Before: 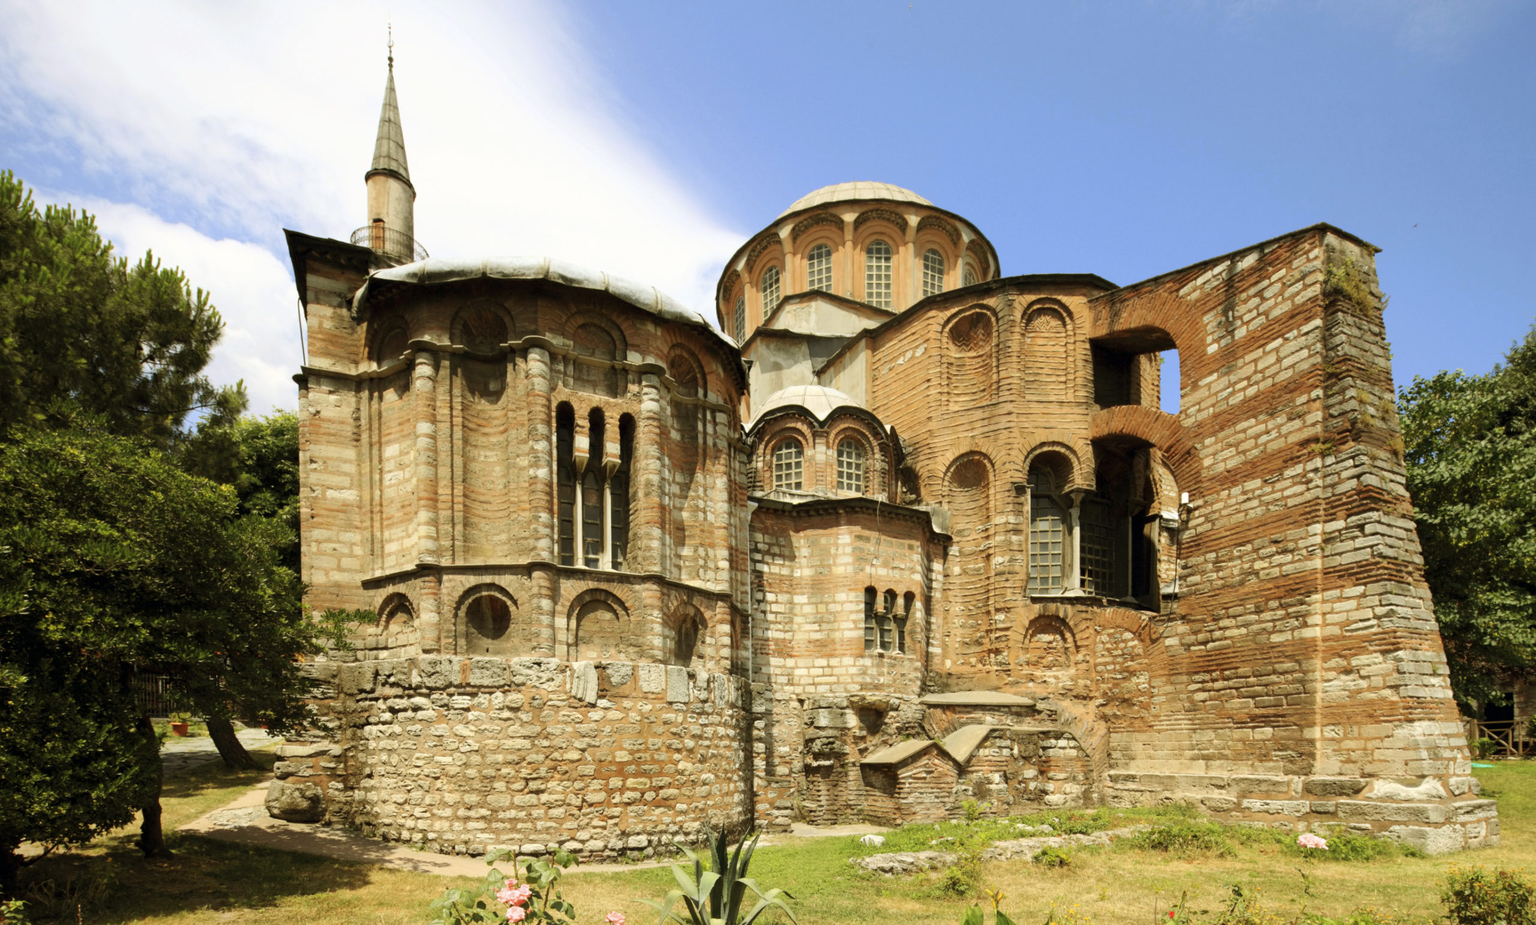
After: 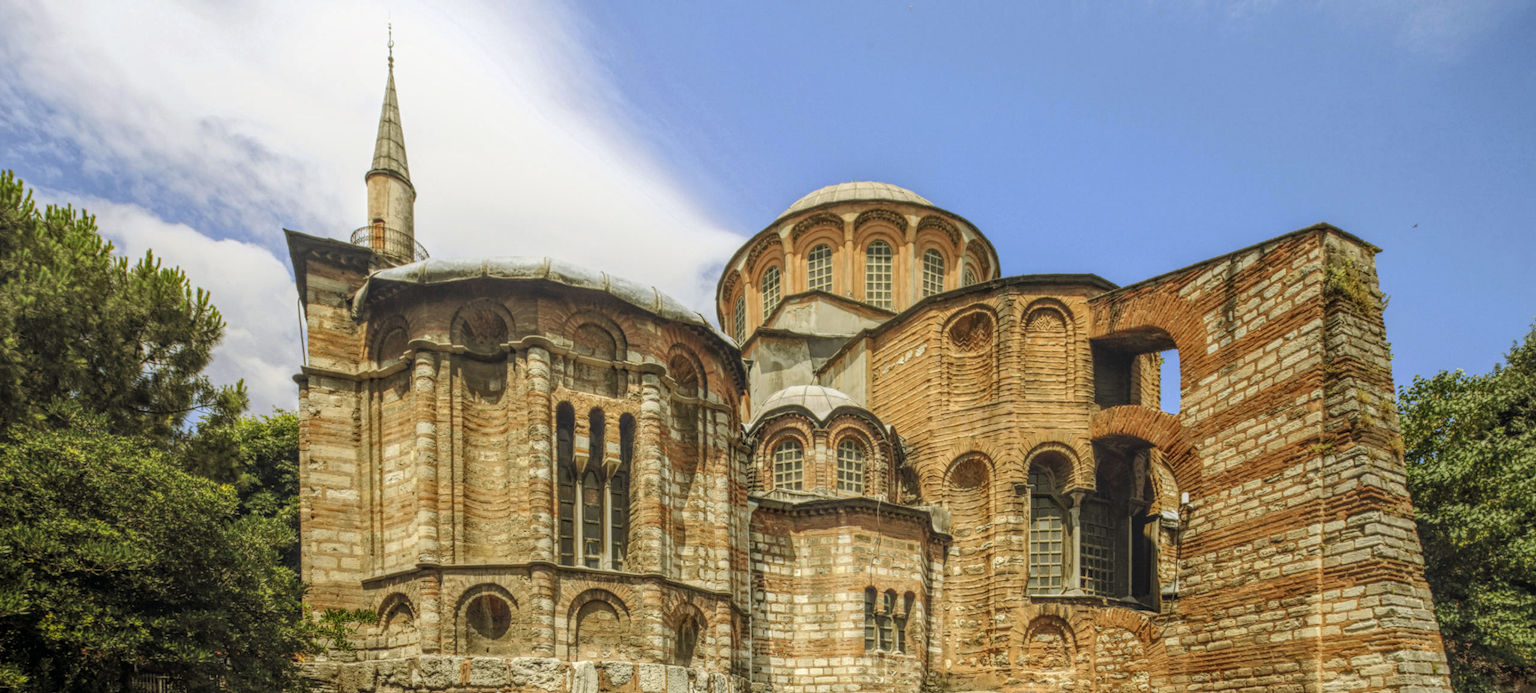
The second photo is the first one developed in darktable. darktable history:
local contrast: highlights 20%, shadows 30%, detail 200%, midtone range 0.2
crop: bottom 24.967%
